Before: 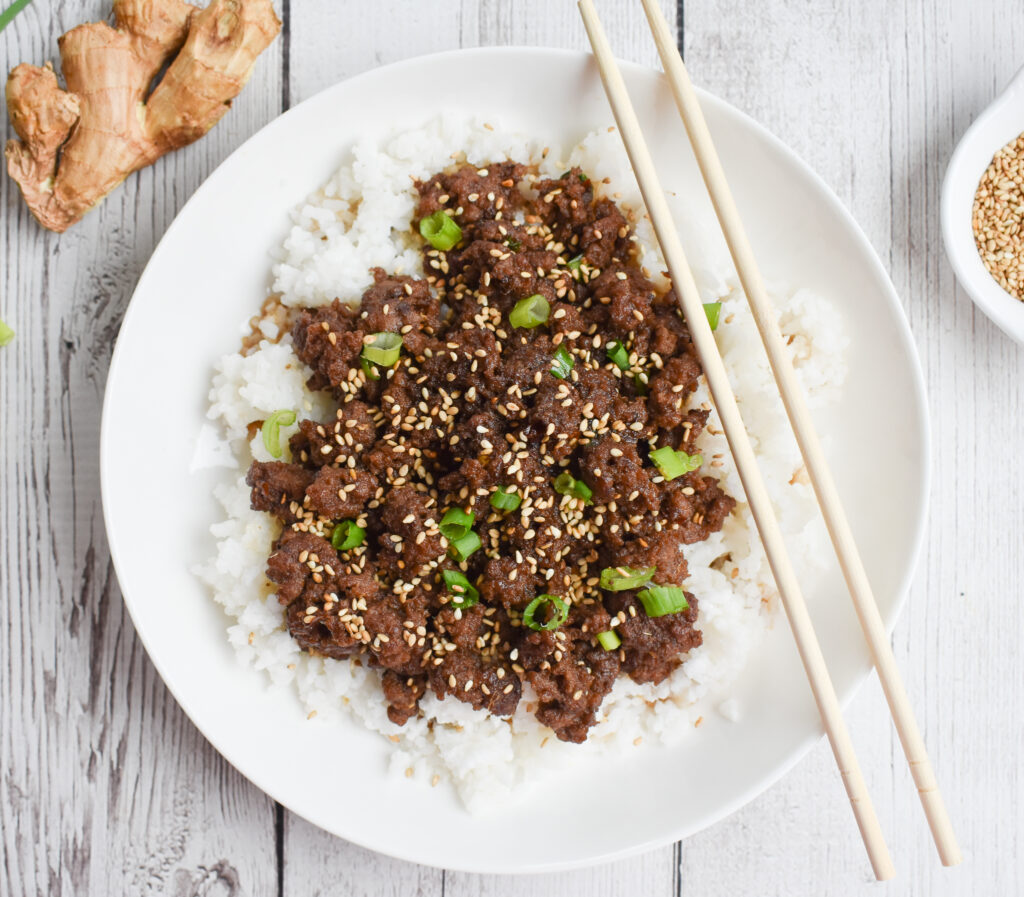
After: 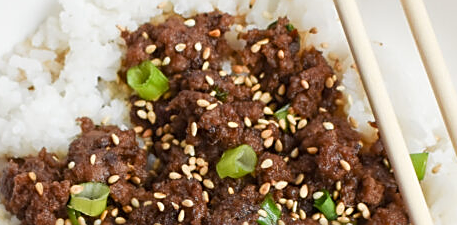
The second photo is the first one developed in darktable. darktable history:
crop: left 28.64%, top 16.832%, right 26.637%, bottom 58.055%
sharpen: on, module defaults
